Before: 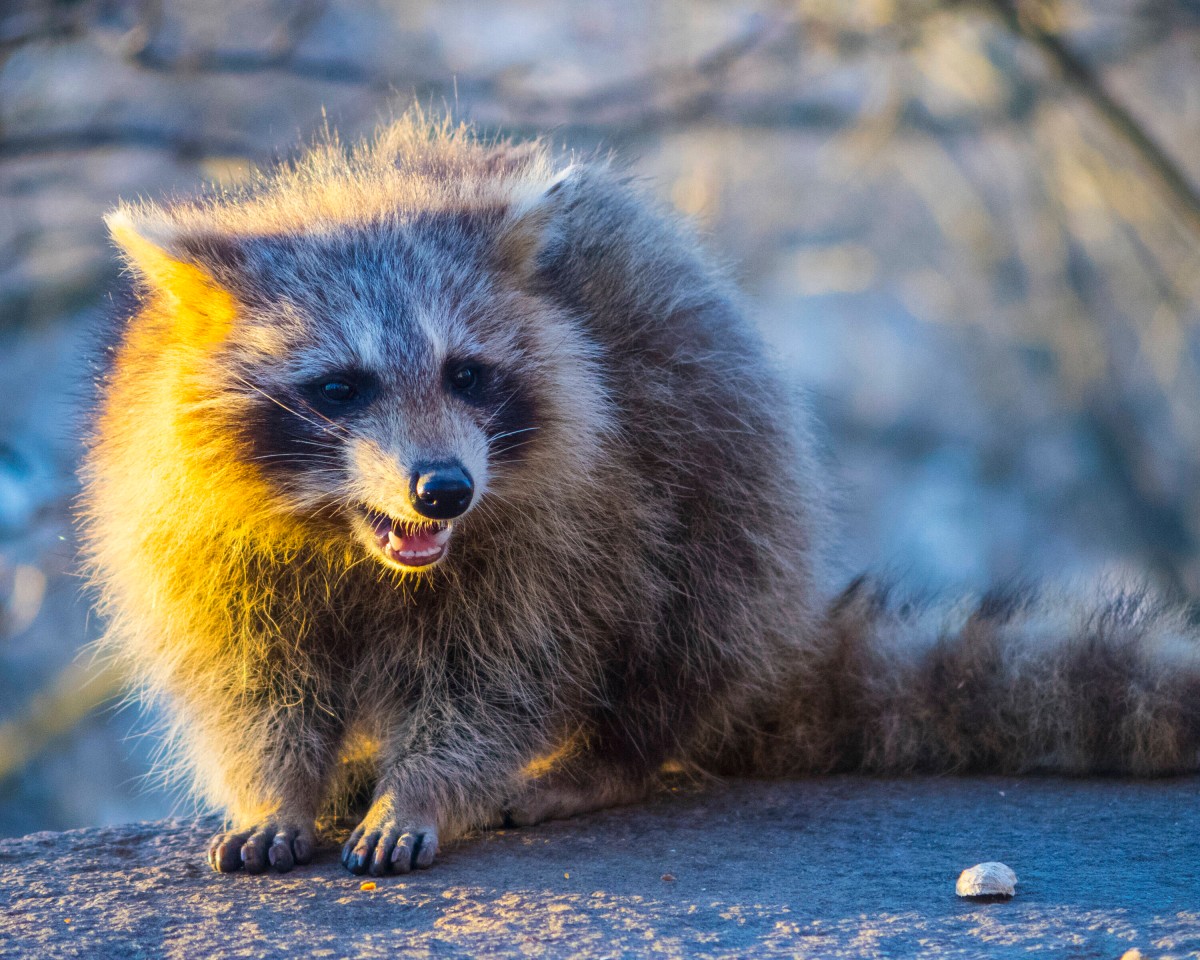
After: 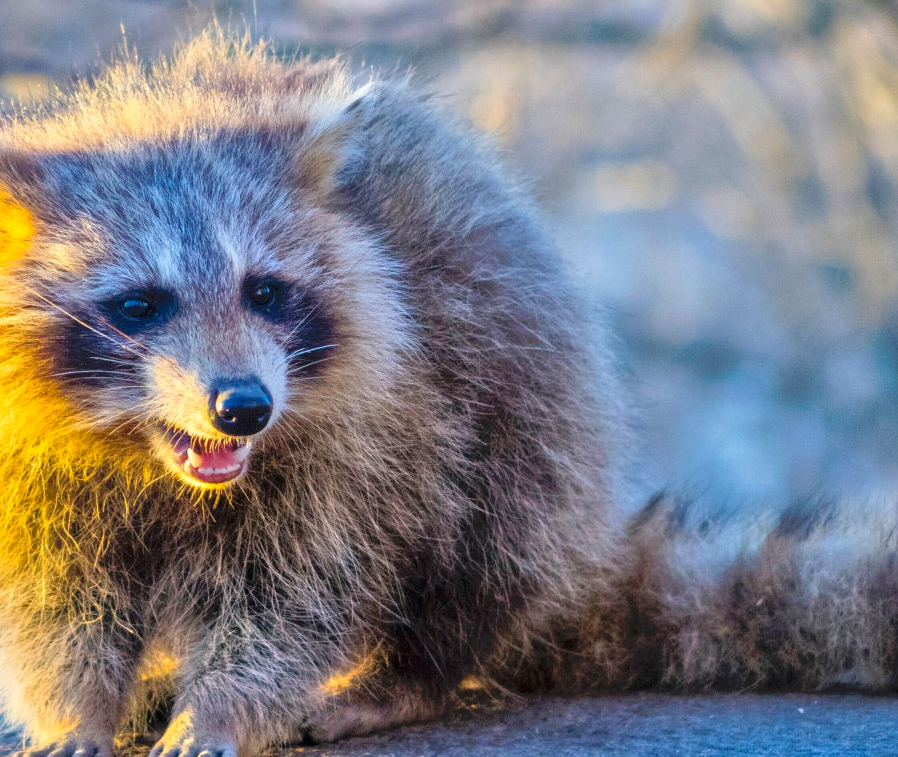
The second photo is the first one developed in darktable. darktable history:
crop: left 16.768%, top 8.653%, right 8.362%, bottom 12.485%
tone curve: curves: ch0 [(0, 0) (0.003, 0.004) (0.011, 0.005) (0.025, 0.014) (0.044, 0.037) (0.069, 0.059) (0.1, 0.096) (0.136, 0.116) (0.177, 0.133) (0.224, 0.177) (0.277, 0.255) (0.335, 0.319) (0.399, 0.385) (0.468, 0.457) (0.543, 0.545) (0.623, 0.621) (0.709, 0.705) (0.801, 0.801) (0.898, 0.901) (1, 1)], preserve colors none
tone equalizer: -7 EV 0.15 EV, -6 EV 0.6 EV, -5 EV 1.15 EV, -4 EV 1.33 EV, -3 EV 1.15 EV, -2 EV 0.6 EV, -1 EV 0.15 EV, mask exposure compensation -0.5 EV
